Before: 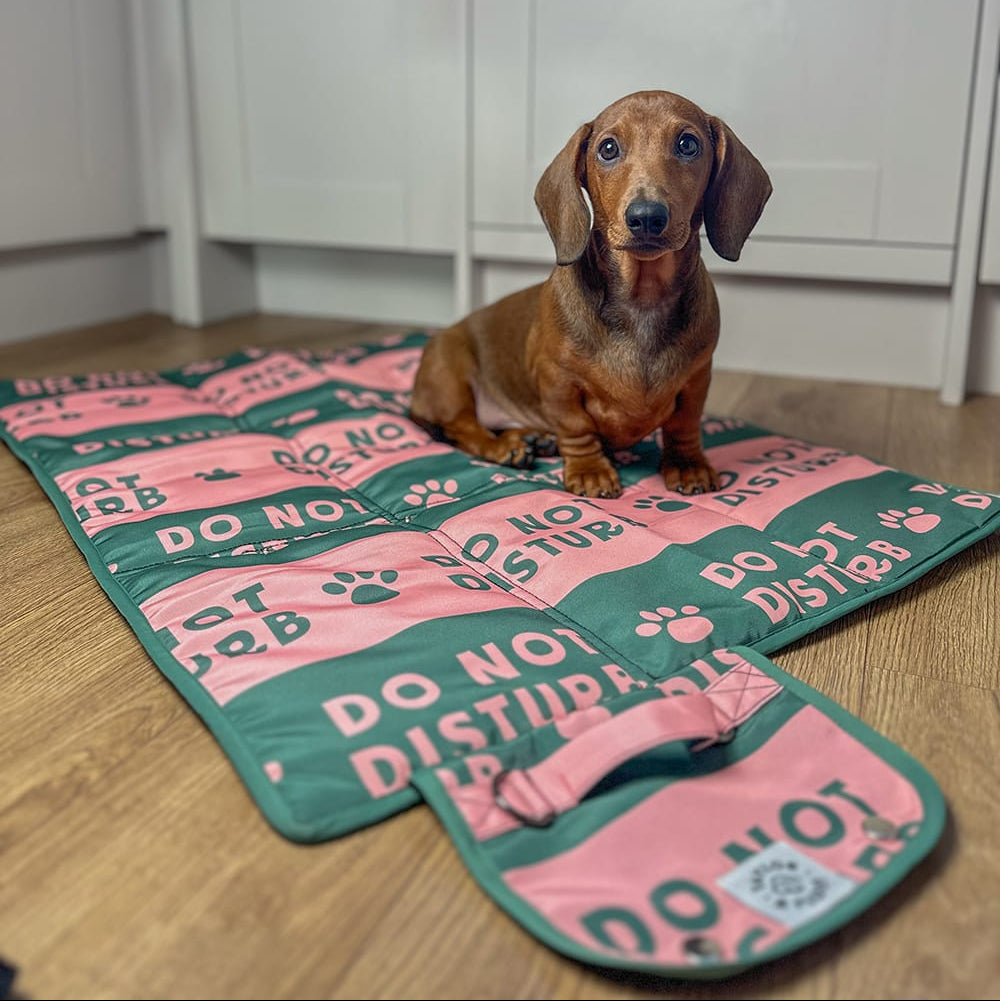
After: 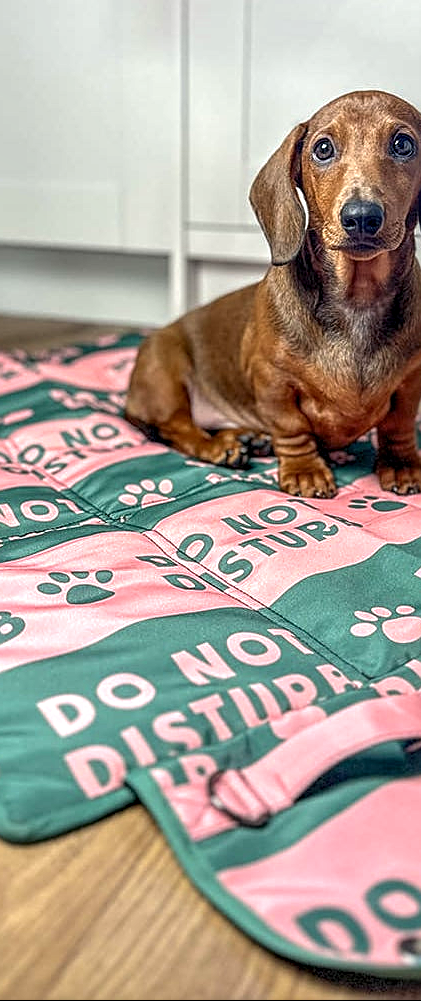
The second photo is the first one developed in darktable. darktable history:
sharpen: on, module defaults
local contrast: highlights 40%, shadows 60%, detail 136%, midtone range 0.514
exposure: black level correction 0, exposure 0.7 EV, compensate exposure bias true, compensate highlight preservation false
crop: left 28.583%, right 29.231%
